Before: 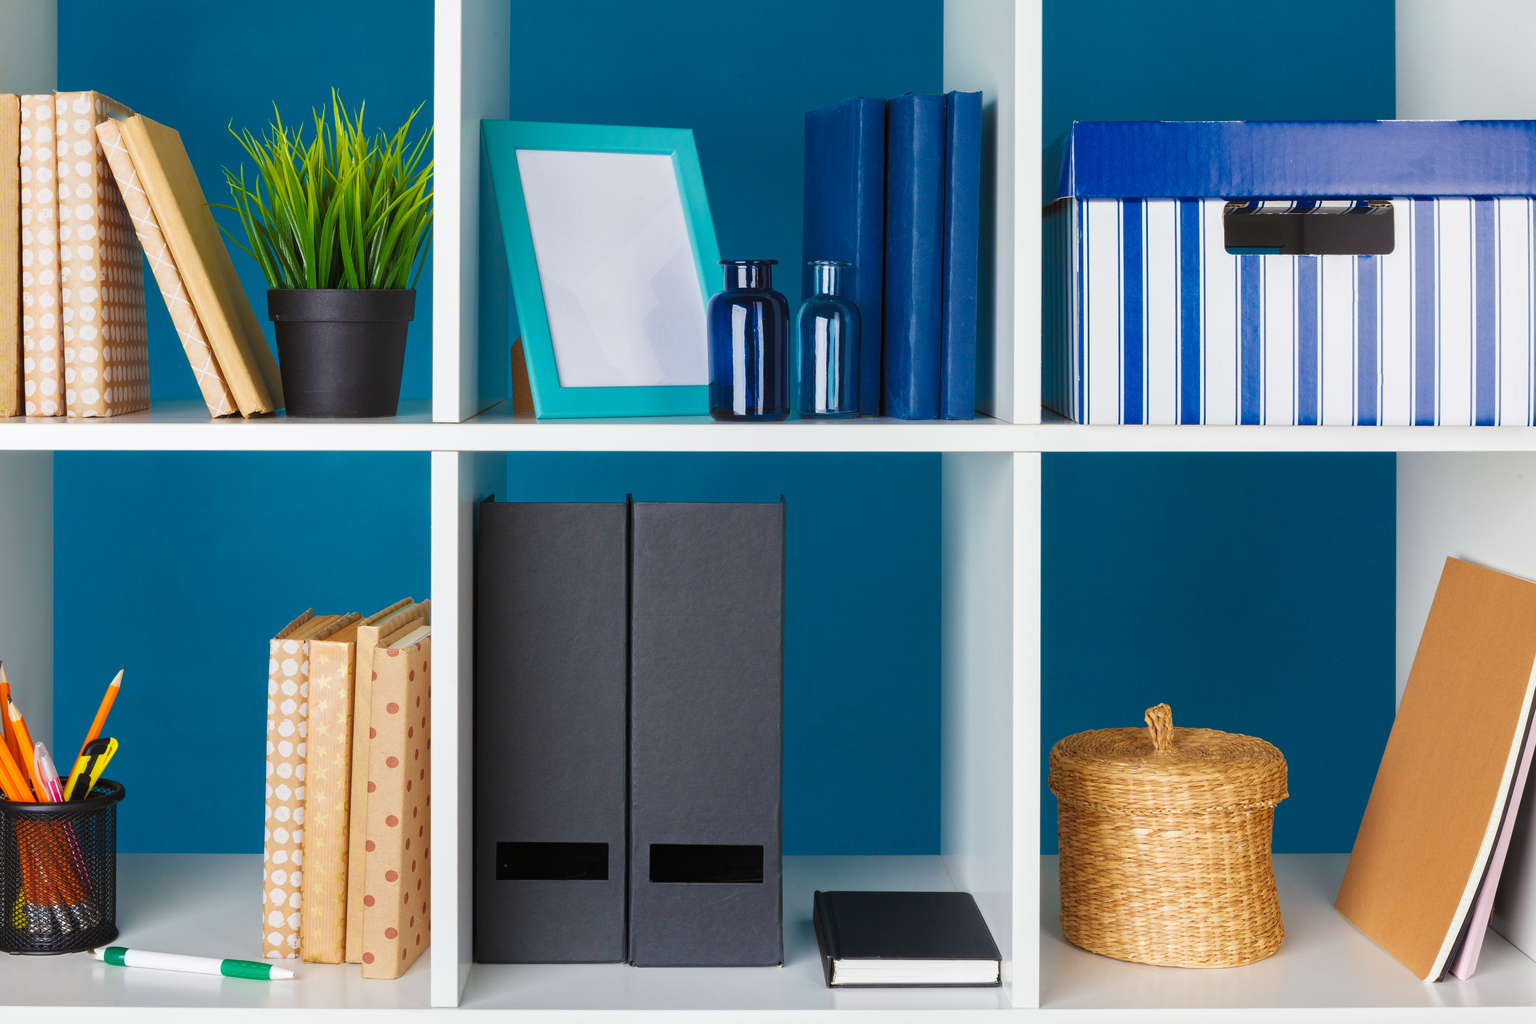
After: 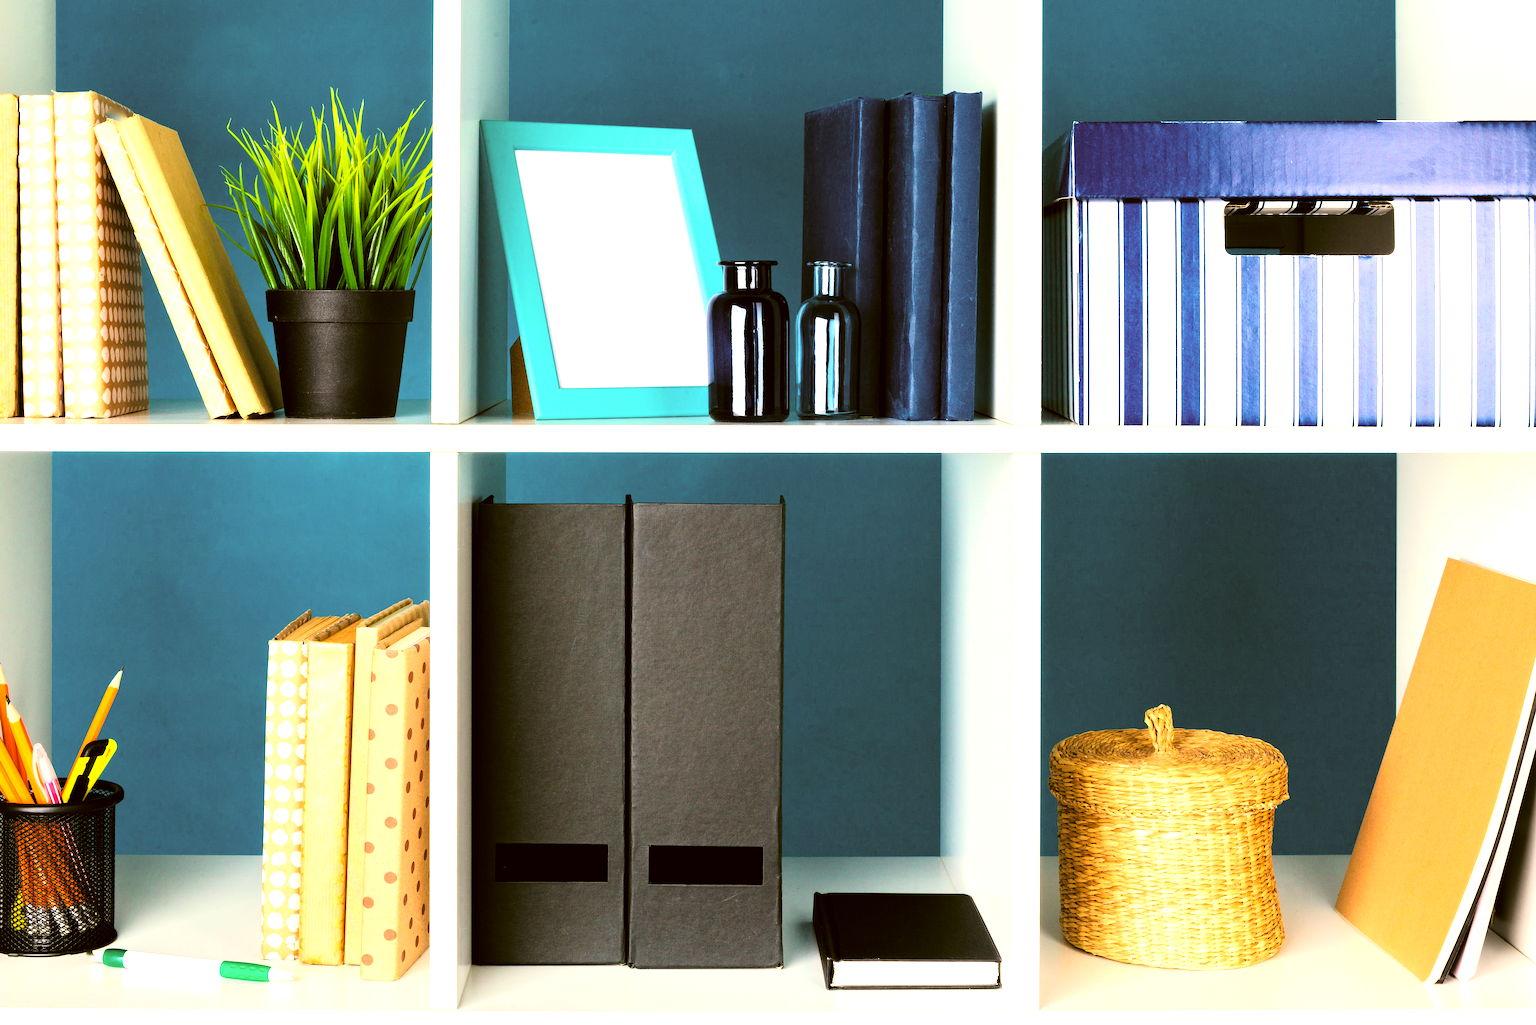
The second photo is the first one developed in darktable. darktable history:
crop and rotate: left 0.126%
color correction: highlights a* -1.43, highlights b* 10.12, shadows a* 0.395, shadows b* 19.35
exposure: exposure 1.089 EV, compensate highlight preservation false
color balance rgb: shadows lift › hue 87.51°, highlights gain › chroma 1.62%, highlights gain › hue 55.1°, global offset › chroma 0.06%, global offset › hue 253.66°, linear chroma grading › global chroma 0.5%
tone curve: curves: ch0 [(0, 0) (0.078, 0) (0.241, 0.056) (0.59, 0.574) (0.802, 0.868) (1, 1)], color space Lab, linked channels, preserve colors none
